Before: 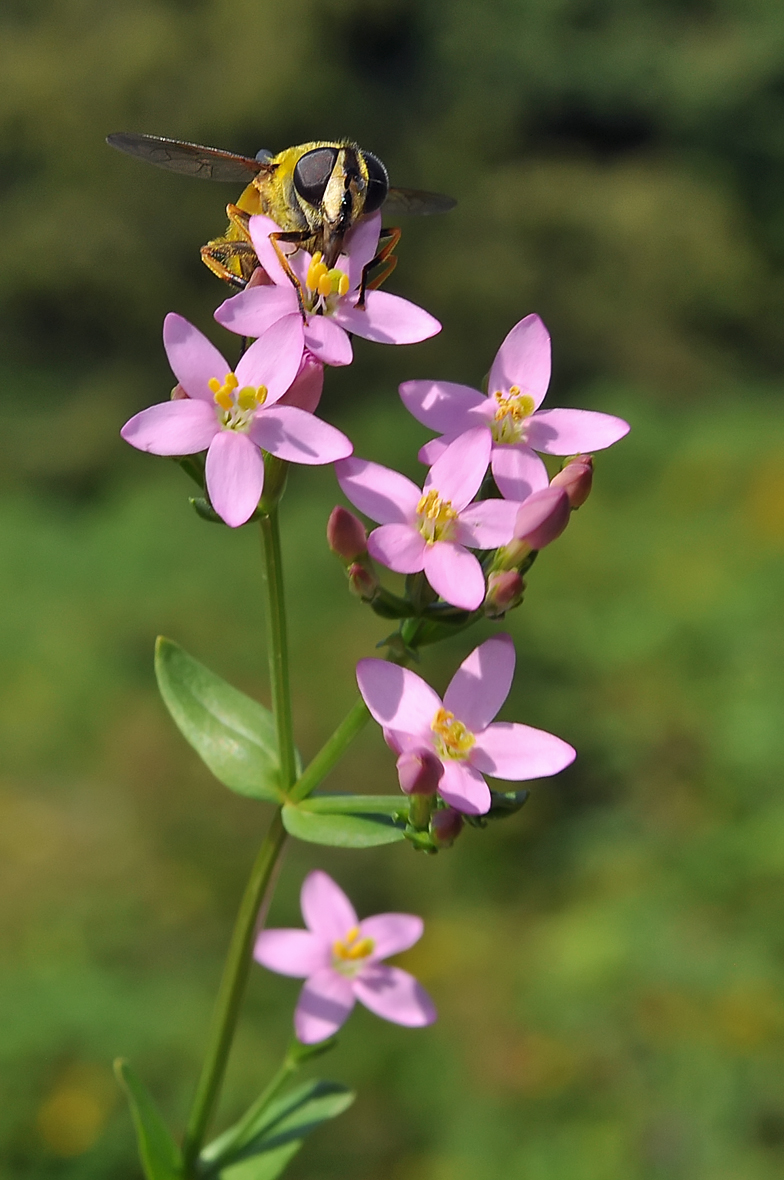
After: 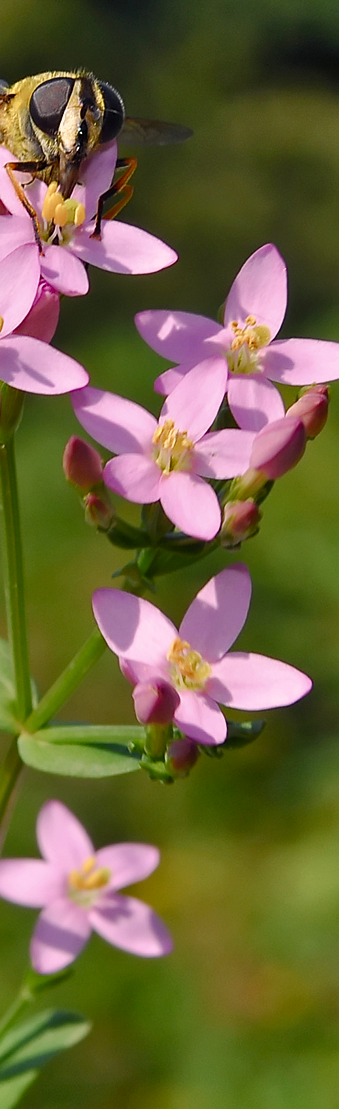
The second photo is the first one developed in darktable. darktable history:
crop: left 33.68%, top 5.94%, right 22.959%
sharpen: radius 2.89, amount 0.872, threshold 47.448
color balance rgb: highlights gain › chroma 2.014%, highlights gain › hue 47.12°, perceptual saturation grading › global saturation 20%, perceptual saturation grading › highlights -49.326%, perceptual saturation grading › shadows 25.897%
